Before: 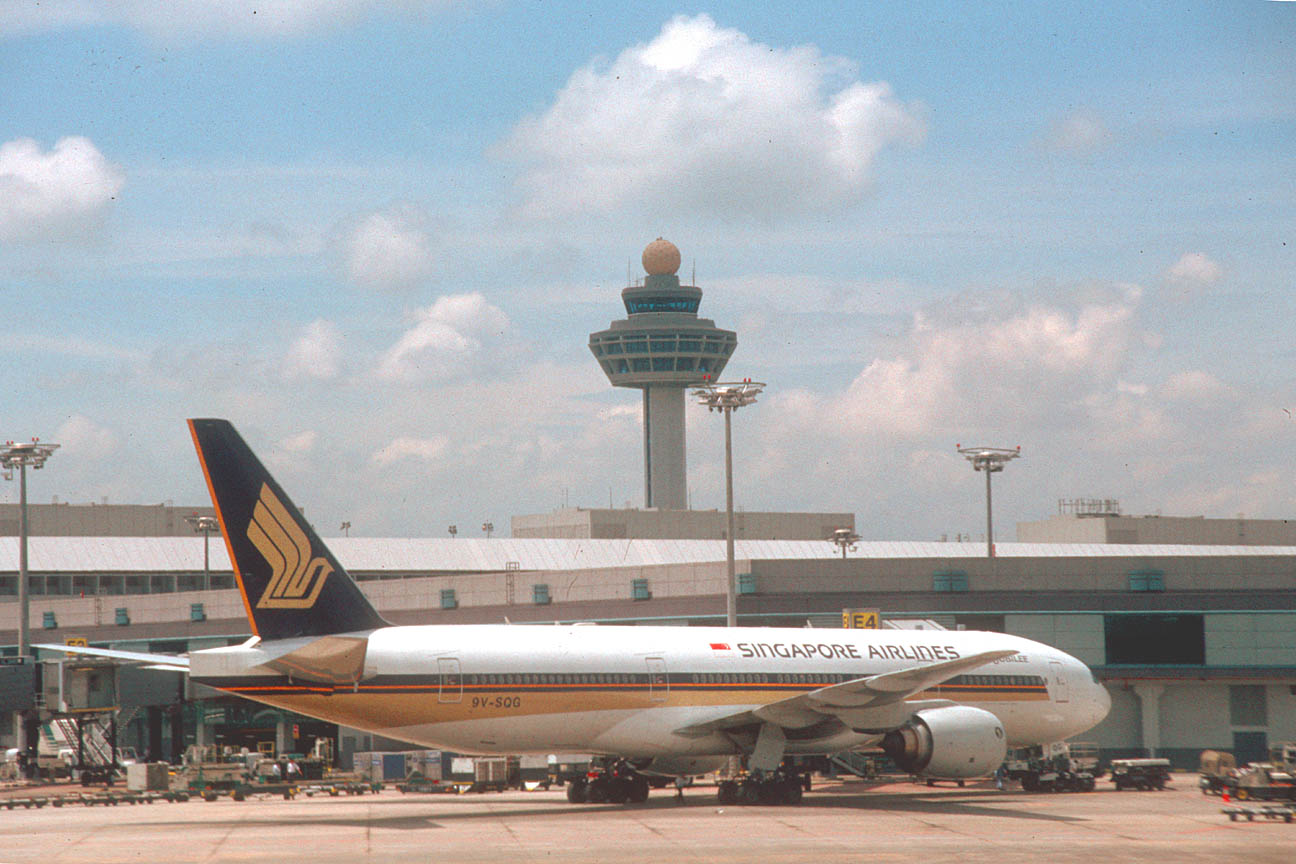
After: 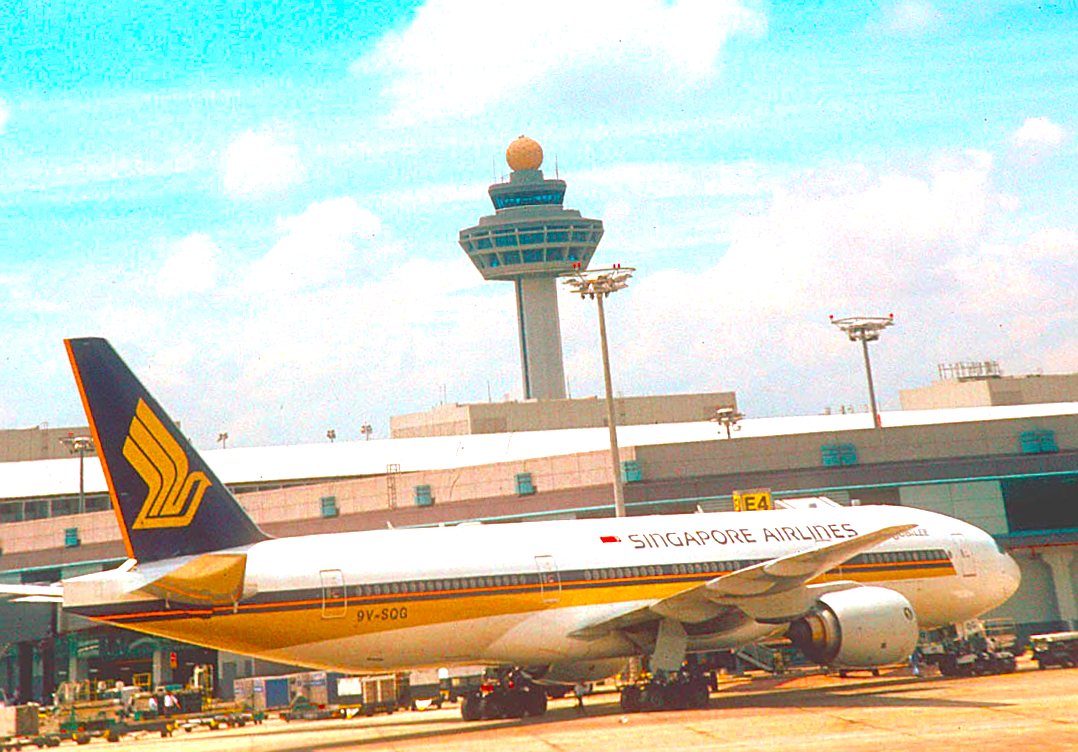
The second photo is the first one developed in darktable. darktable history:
color balance rgb: linear chroma grading › global chroma 42%, perceptual saturation grading › global saturation 42%, perceptual brilliance grading › global brilliance 25%, global vibrance 33%
crop and rotate: angle 1.96°, left 5.673%, top 5.673%
sharpen: on, module defaults
levels: levels [0, 0.498, 0.996]
rotate and perspective: rotation -1.68°, lens shift (vertical) -0.146, crop left 0.049, crop right 0.912, crop top 0.032, crop bottom 0.96
